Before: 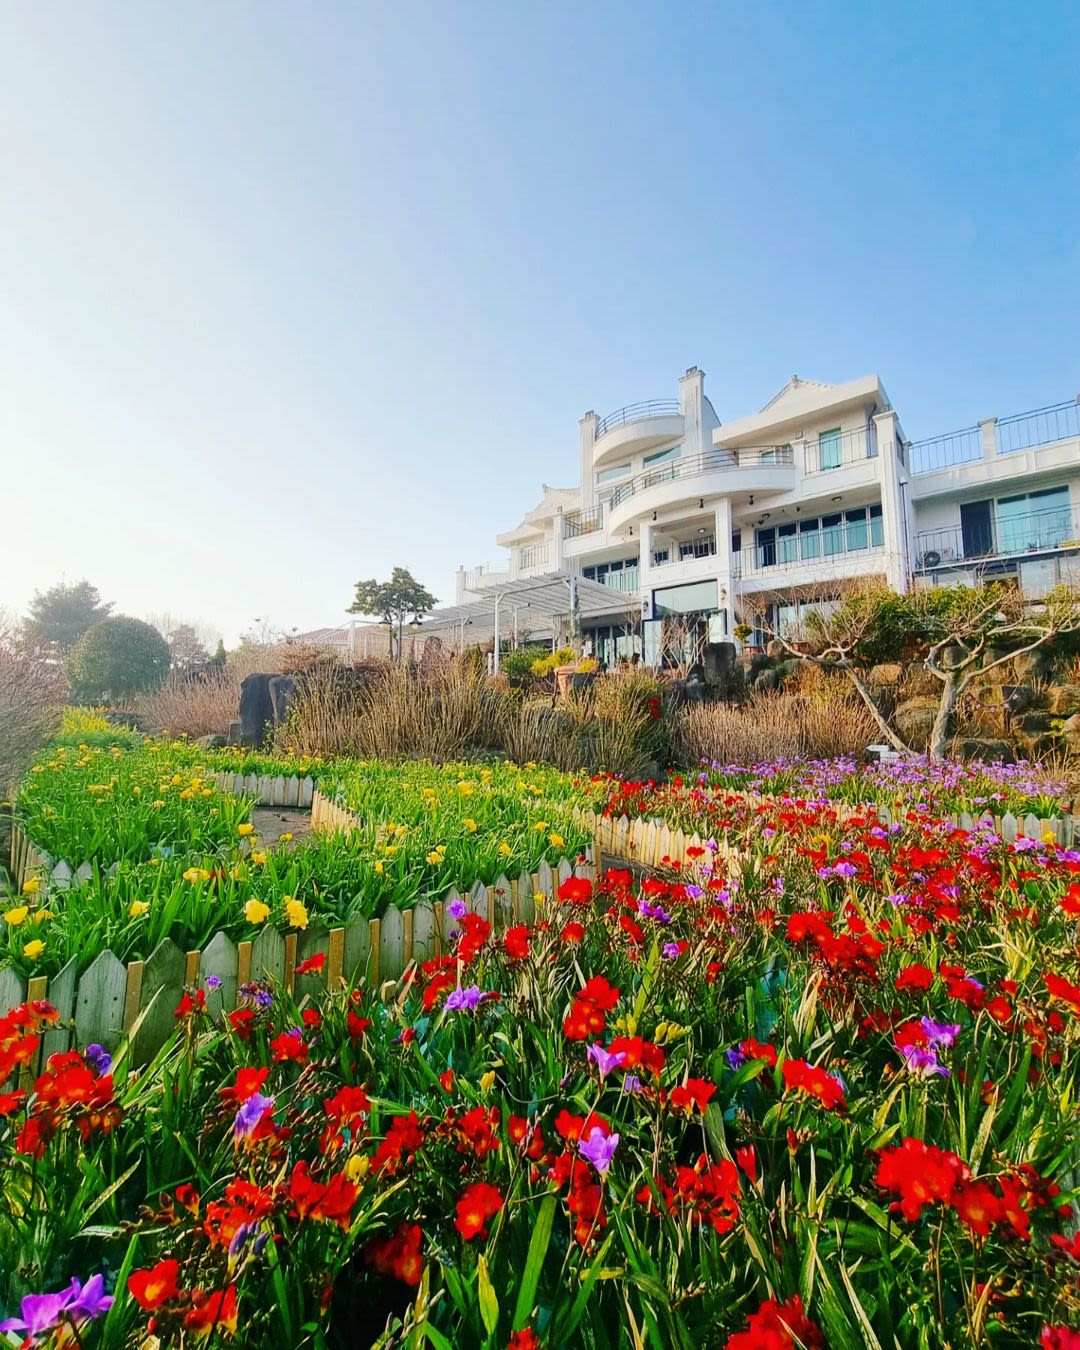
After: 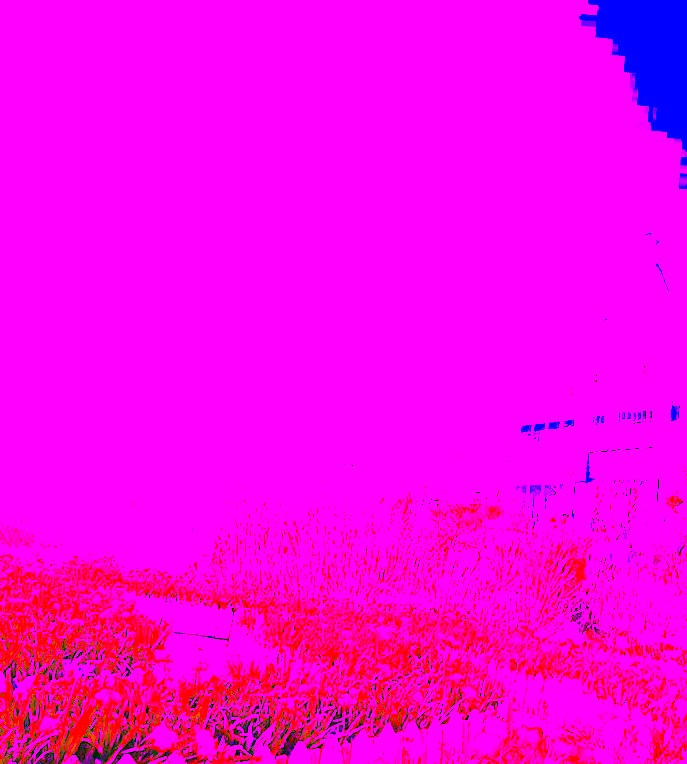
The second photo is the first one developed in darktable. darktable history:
white balance: red 8, blue 8
color balance rgb: perceptual saturation grading › global saturation 34.05%, global vibrance 5.56%
crop and rotate: angle -4.99°, left 2.122%, top 6.945%, right 27.566%, bottom 30.519%
vibrance: vibrance 78%
